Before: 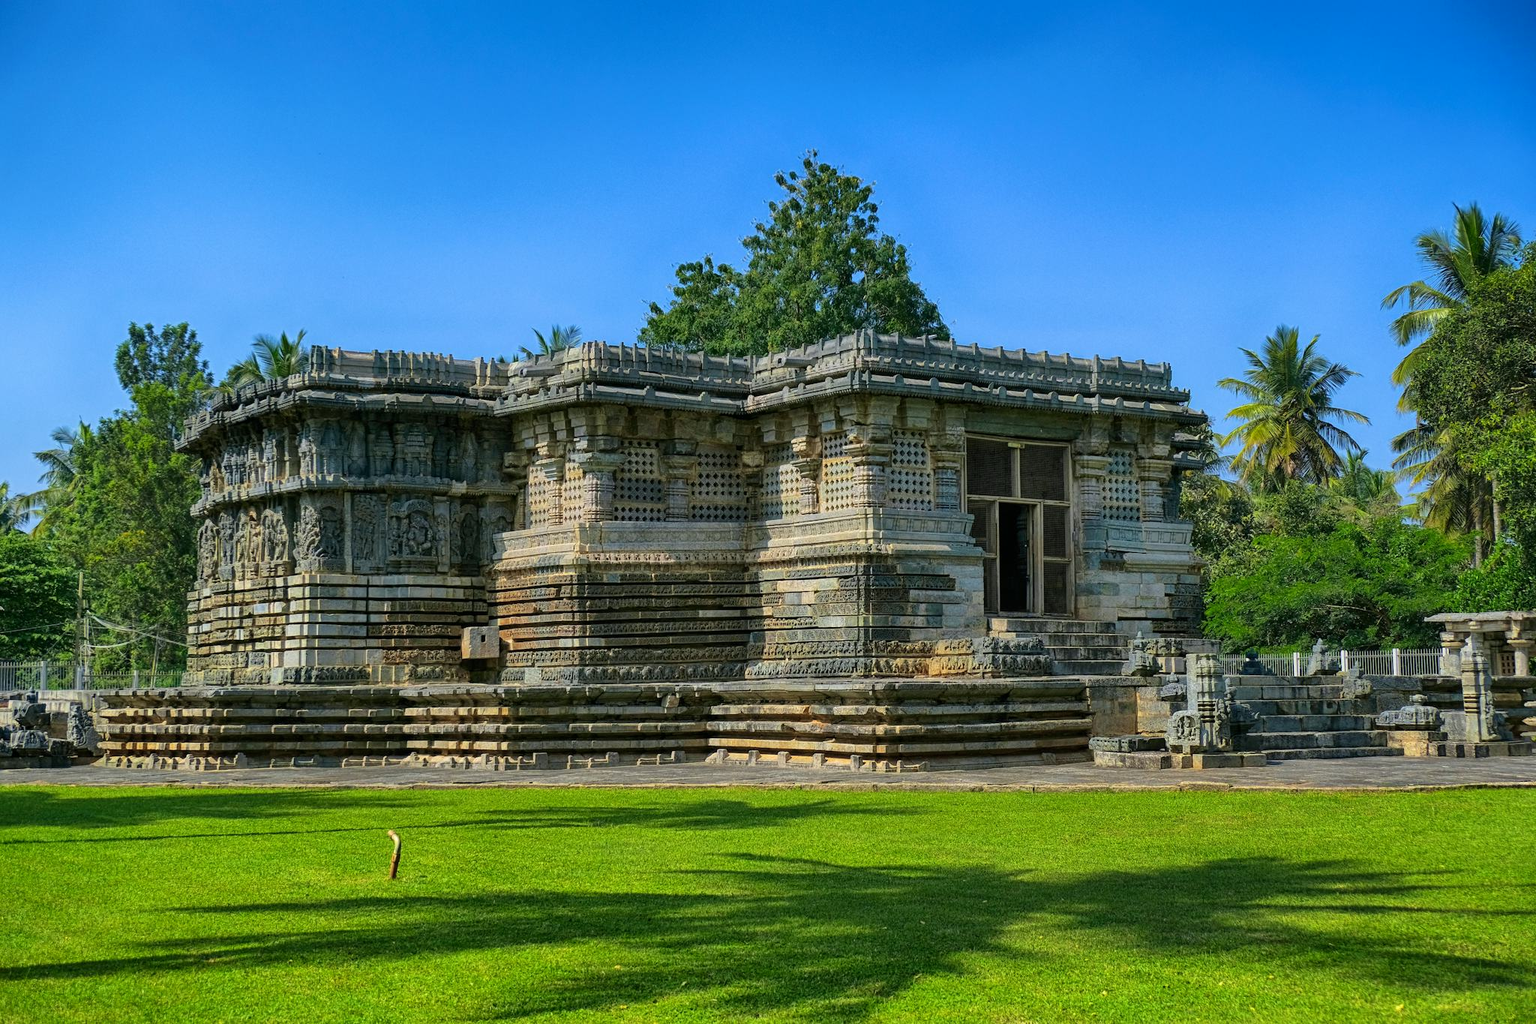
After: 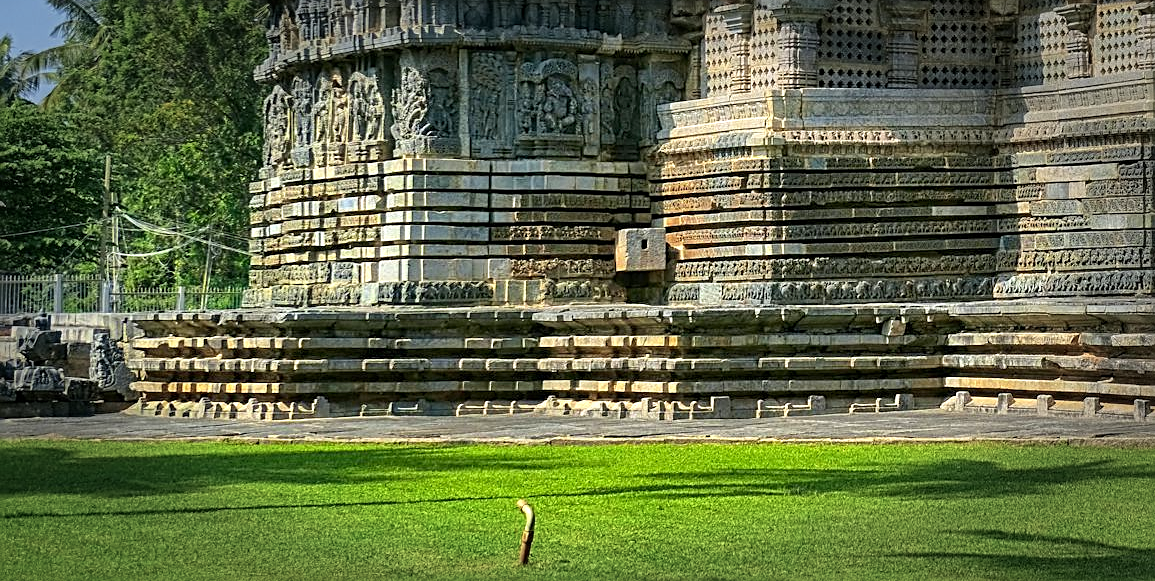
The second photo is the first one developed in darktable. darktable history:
sharpen: on, module defaults
crop: top 44.483%, right 43.593%, bottom 12.892%
vignetting: fall-off start 66.7%, fall-off radius 39.74%, brightness -0.576, saturation -0.258, automatic ratio true, width/height ratio 0.671, dithering 16-bit output
exposure: exposure 0.6 EV, compensate highlight preservation false
